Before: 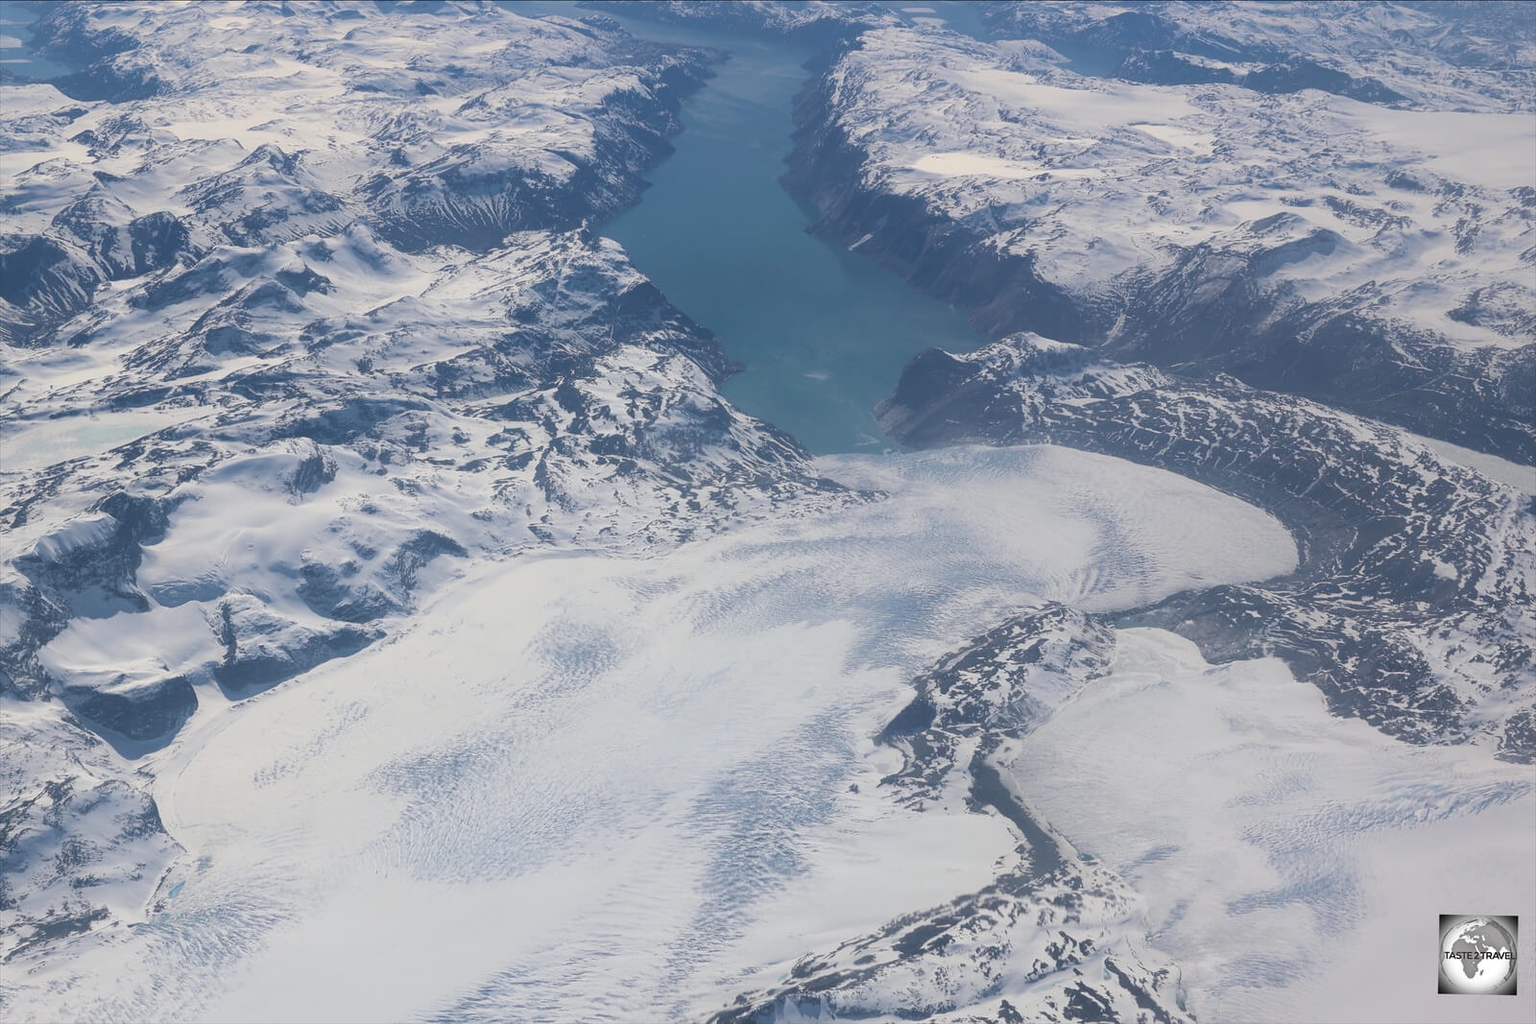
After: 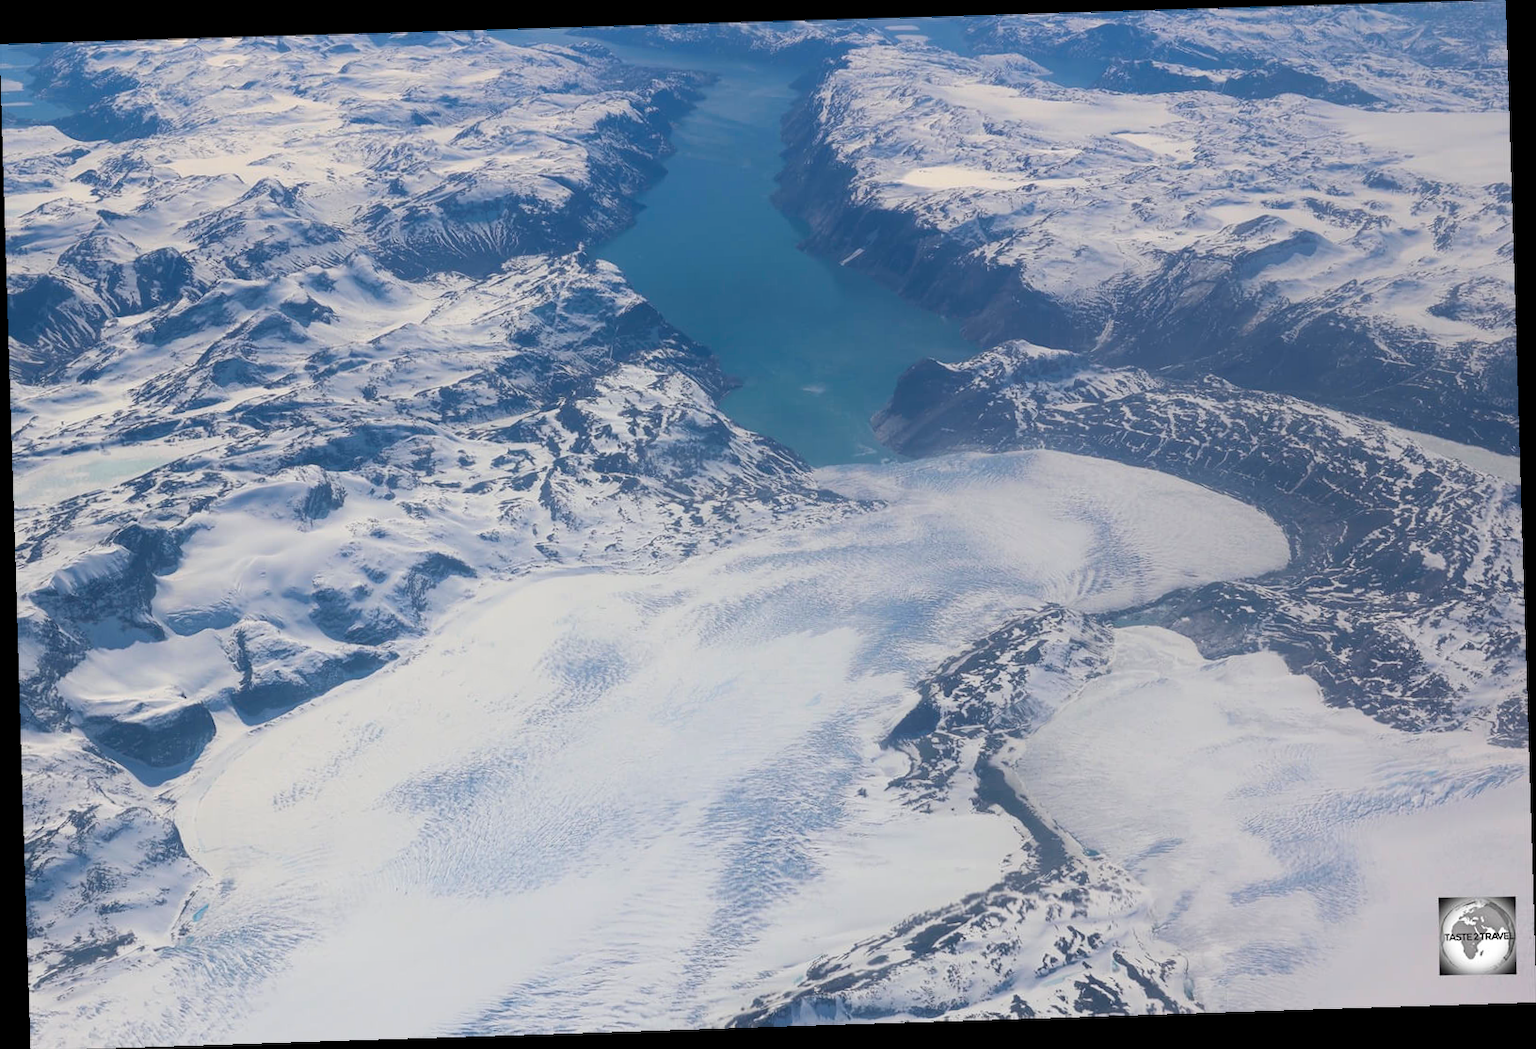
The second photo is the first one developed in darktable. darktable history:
contrast brightness saturation: brightness -0.02, saturation 0.35
rotate and perspective: rotation -1.77°, lens shift (horizontal) 0.004, automatic cropping off
shadows and highlights: shadows -30, highlights 30
exposure: compensate highlight preservation false
